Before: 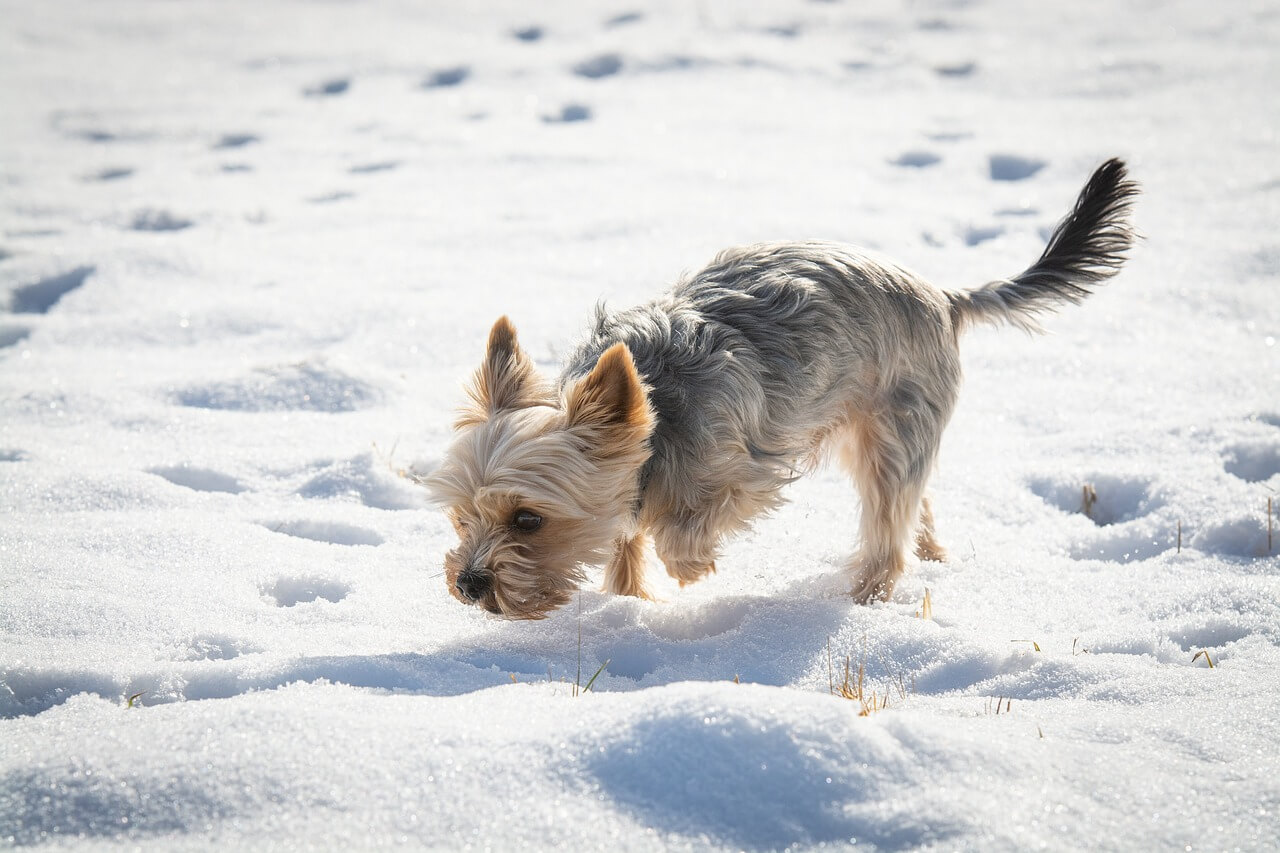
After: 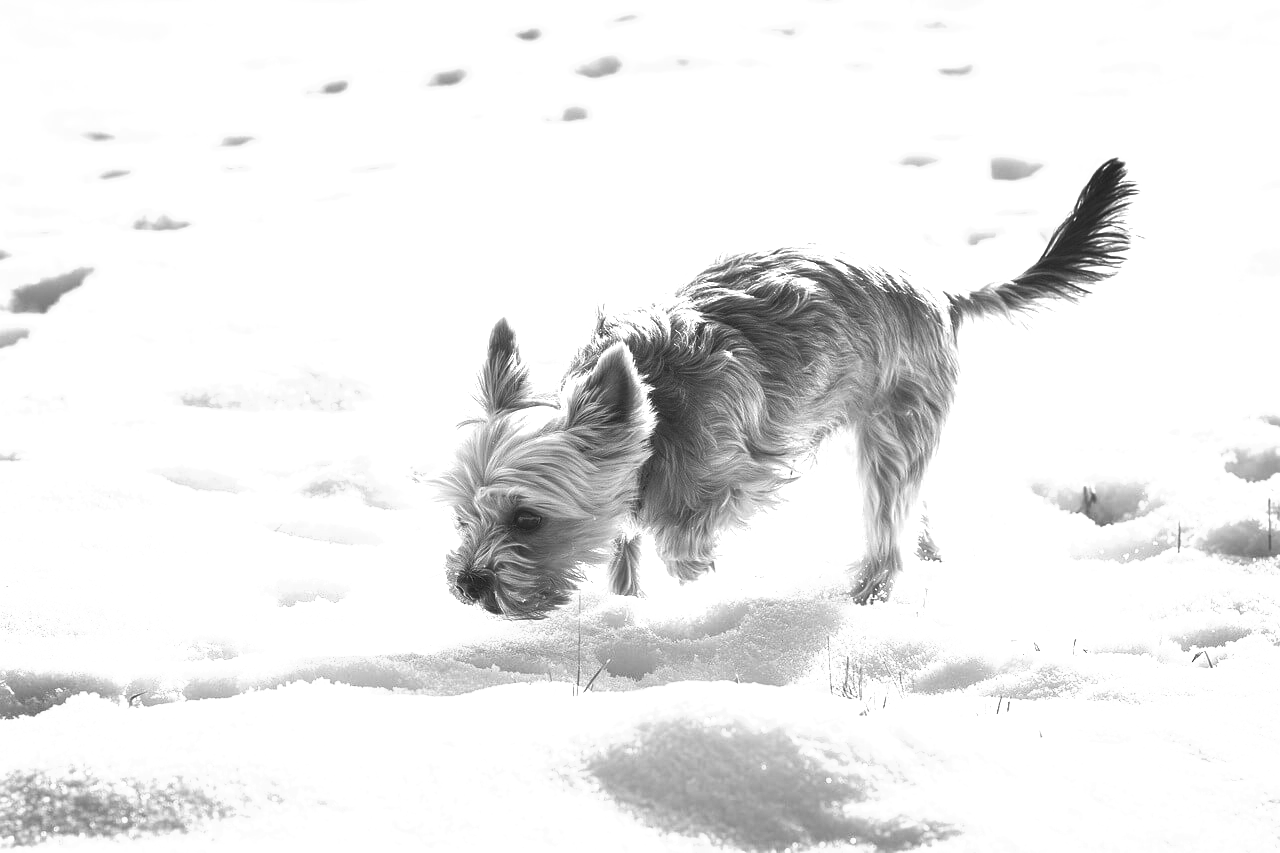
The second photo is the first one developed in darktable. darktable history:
tone curve: curves: ch0 [(0, 0.081) (0.483, 0.453) (0.881, 0.992)]
monochrome: on, module defaults
exposure: black level correction 0.001, exposure 0.5 EV, compensate exposure bias true, compensate highlight preservation false
